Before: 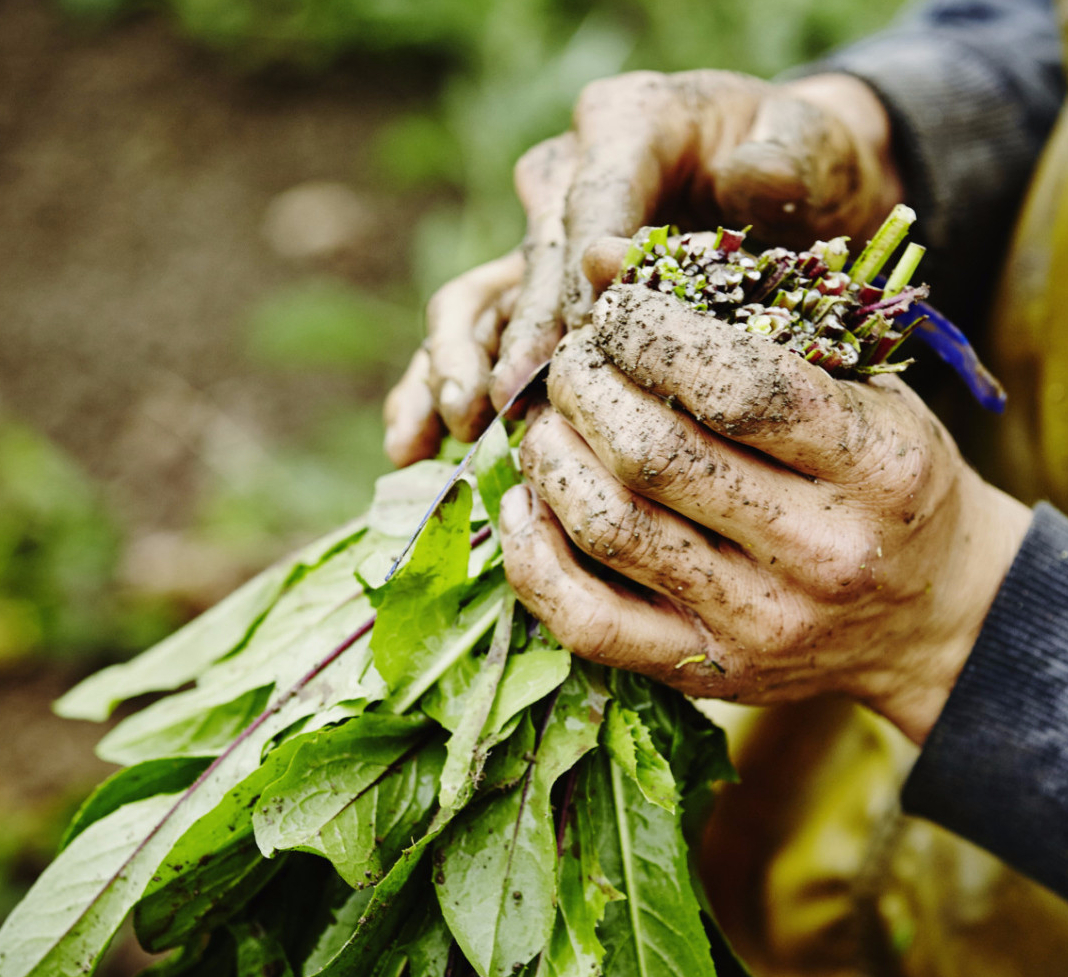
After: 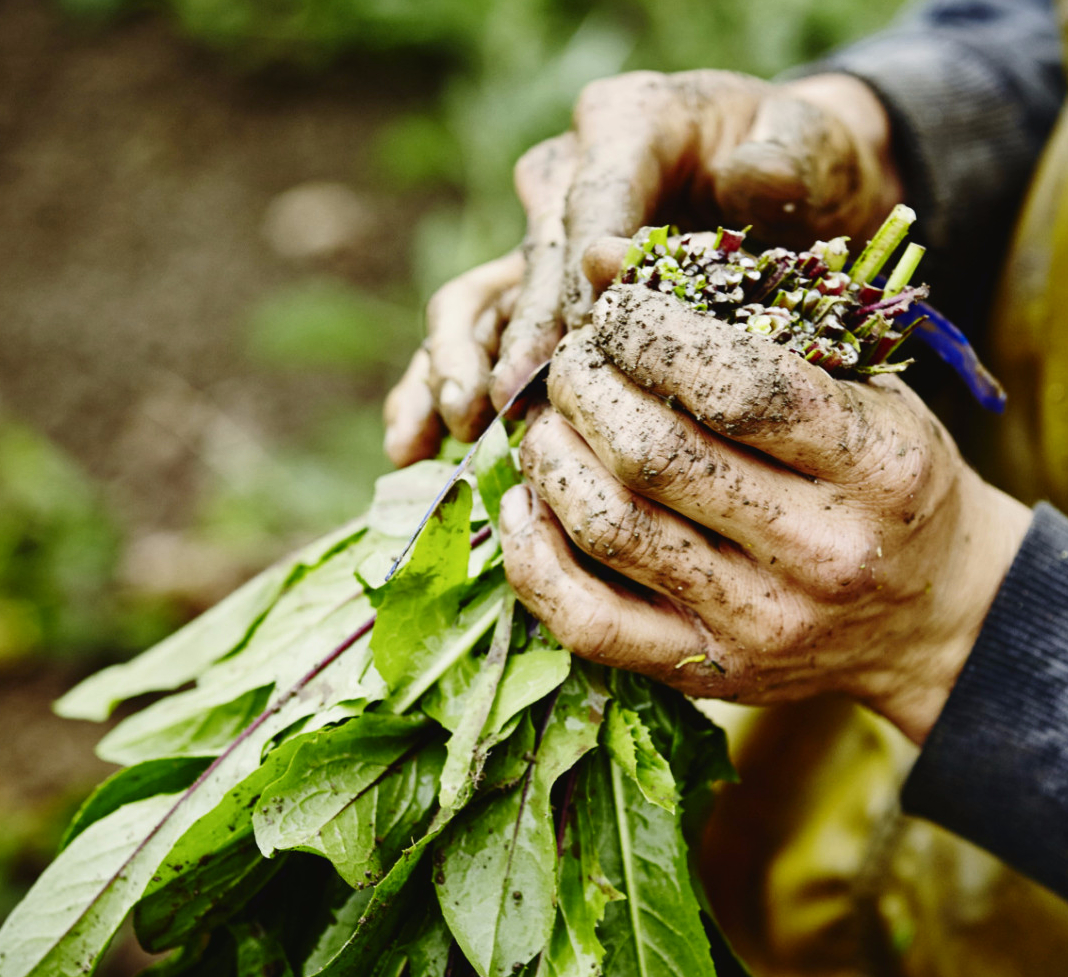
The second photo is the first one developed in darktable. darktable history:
tone curve: curves: ch0 [(0, 0) (0.003, 0.038) (0.011, 0.035) (0.025, 0.03) (0.044, 0.044) (0.069, 0.062) (0.1, 0.087) (0.136, 0.114) (0.177, 0.15) (0.224, 0.193) (0.277, 0.242) (0.335, 0.299) (0.399, 0.361) (0.468, 0.437) (0.543, 0.521) (0.623, 0.614) (0.709, 0.717) (0.801, 0.817) (0.898, 0.913) (1, 1)], color space Lab, independent channels, preserve colors none
